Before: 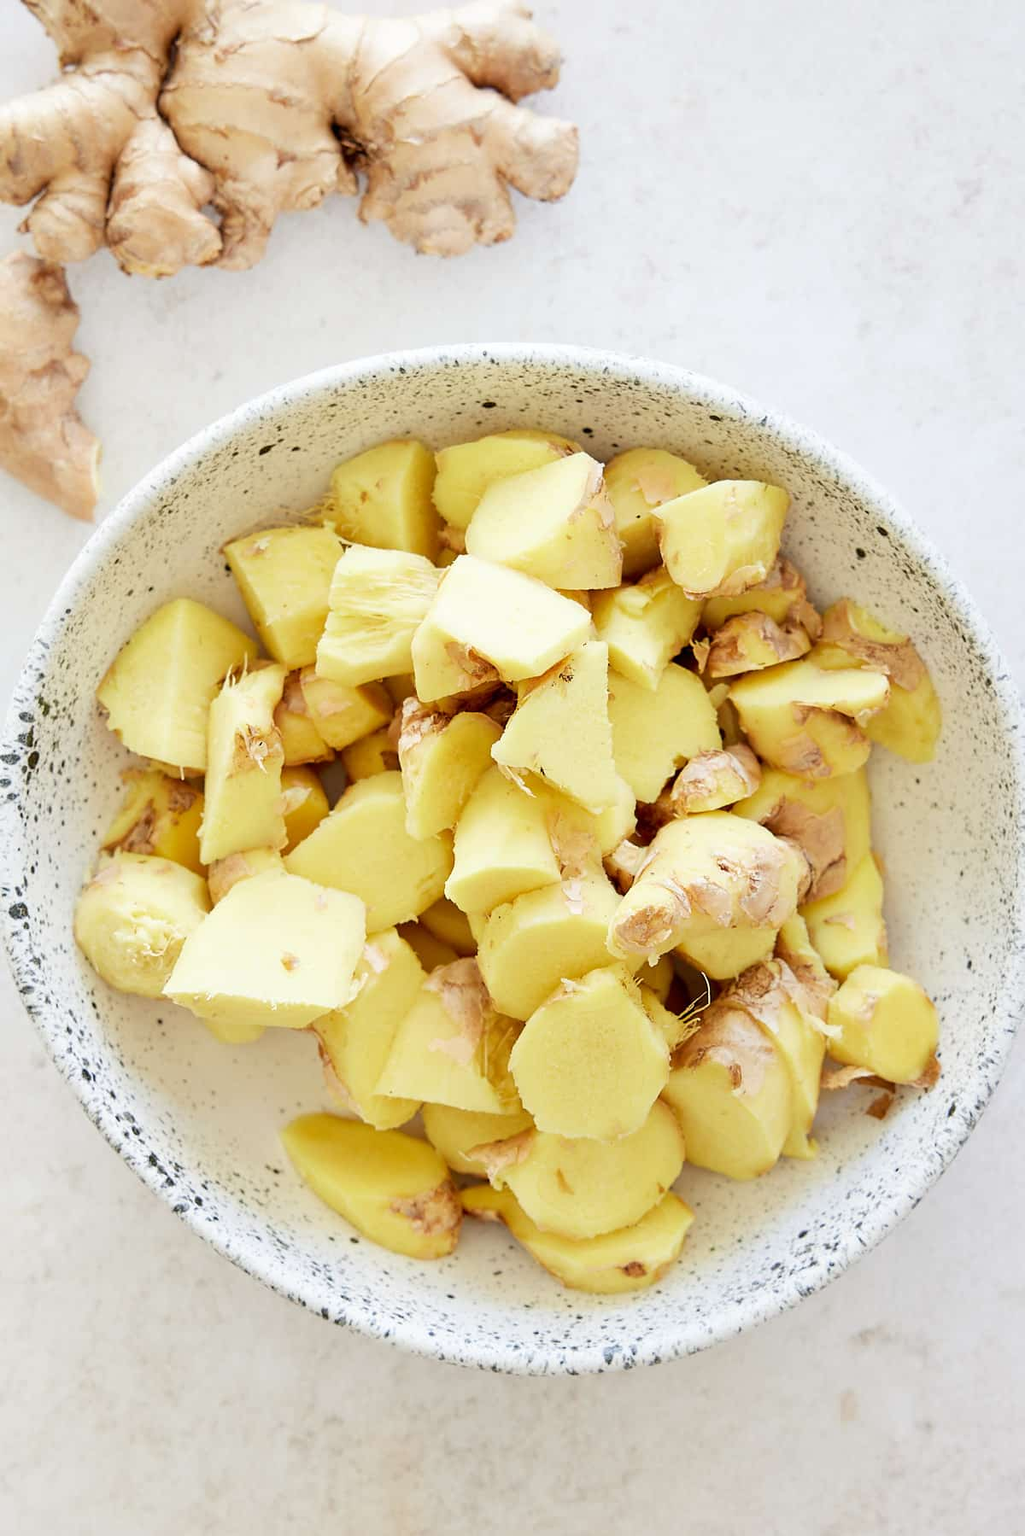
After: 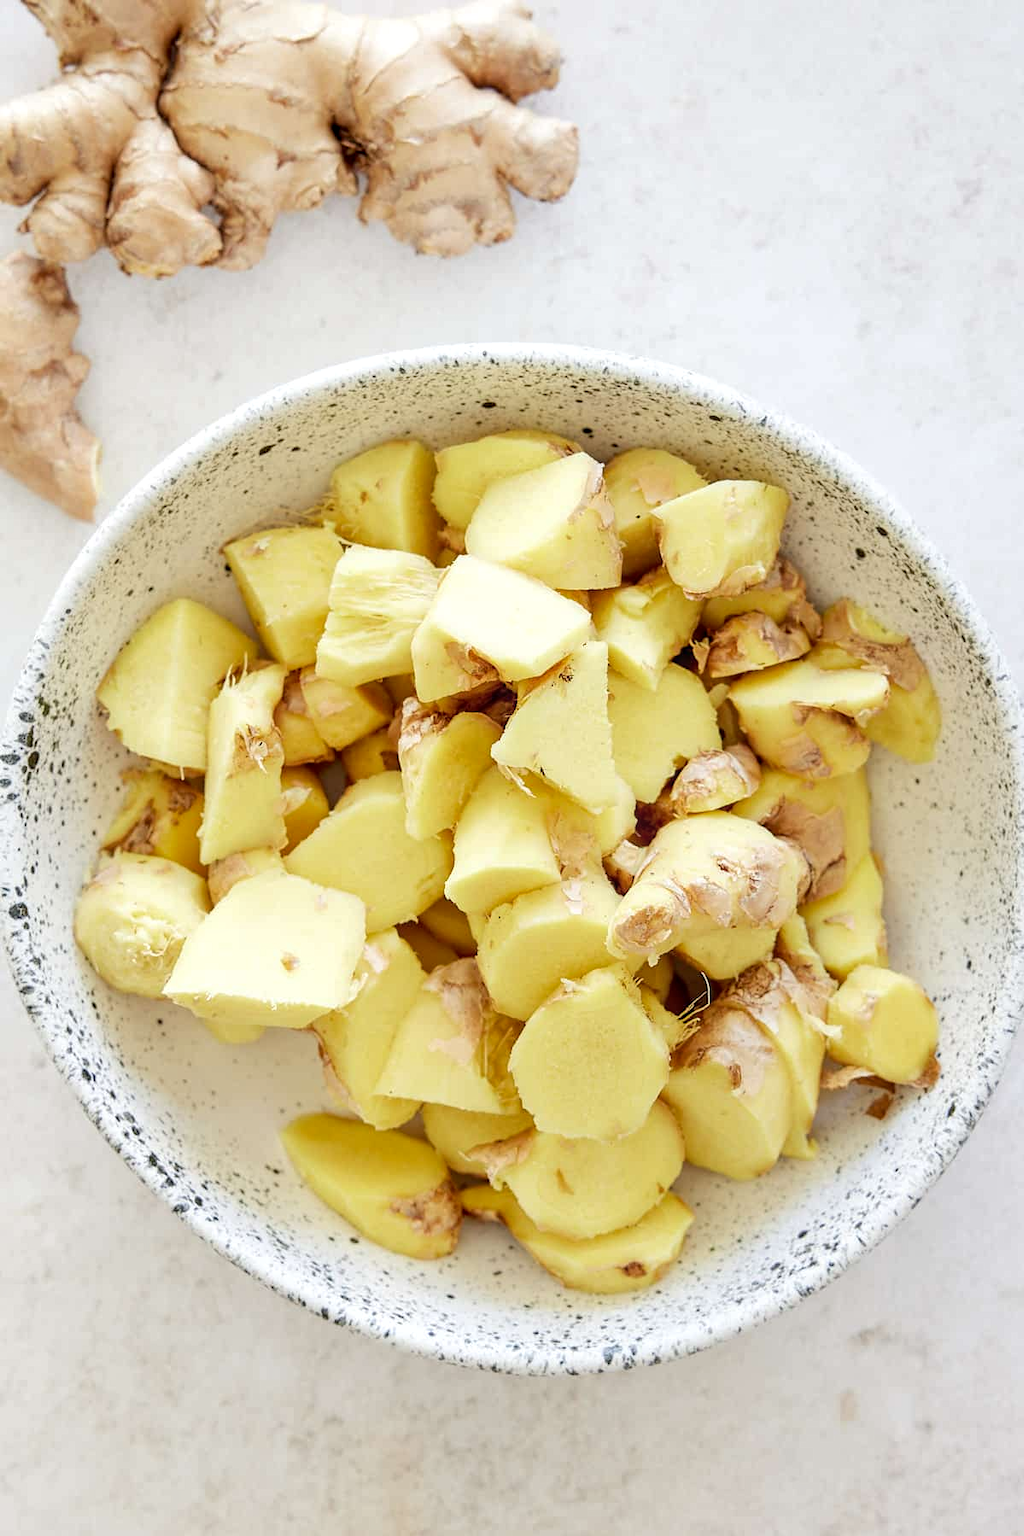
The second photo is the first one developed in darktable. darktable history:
tone equalizer: edges refinement/feathering 500, mask exposure compensation -1.57 EV, preserve details no
local contrast: on, module defaults
